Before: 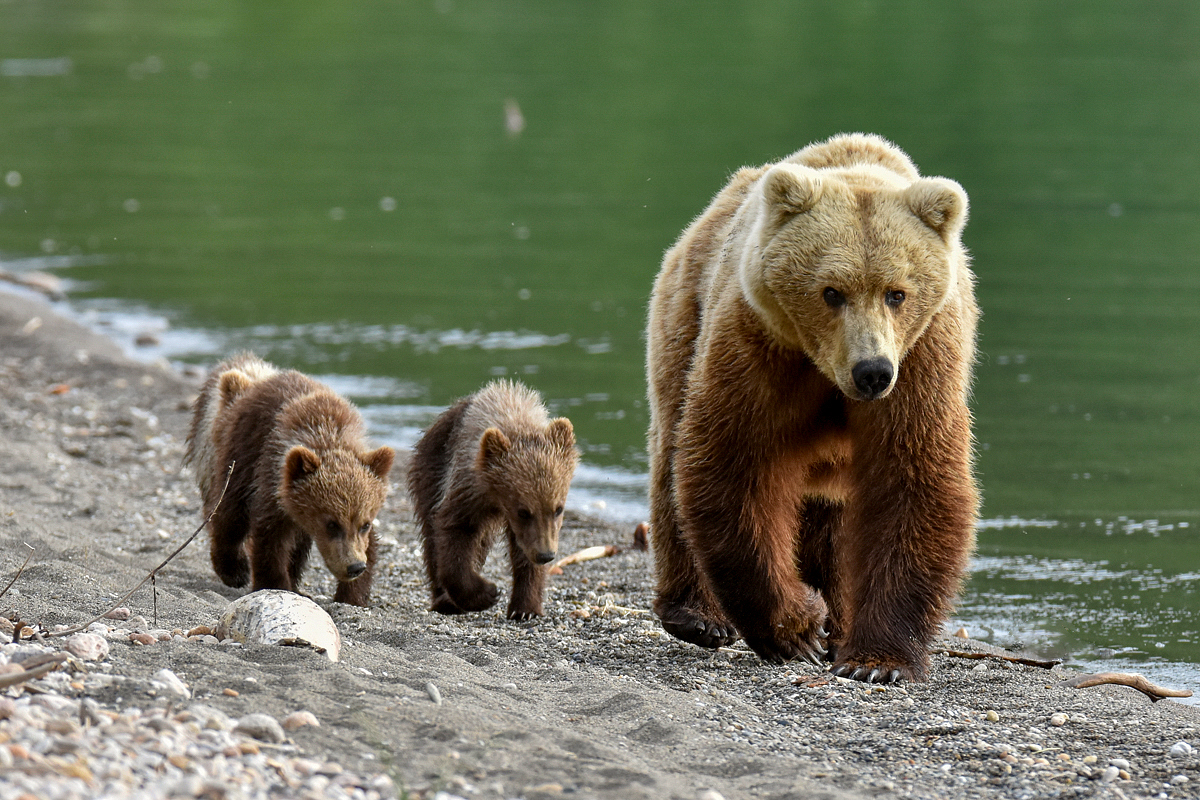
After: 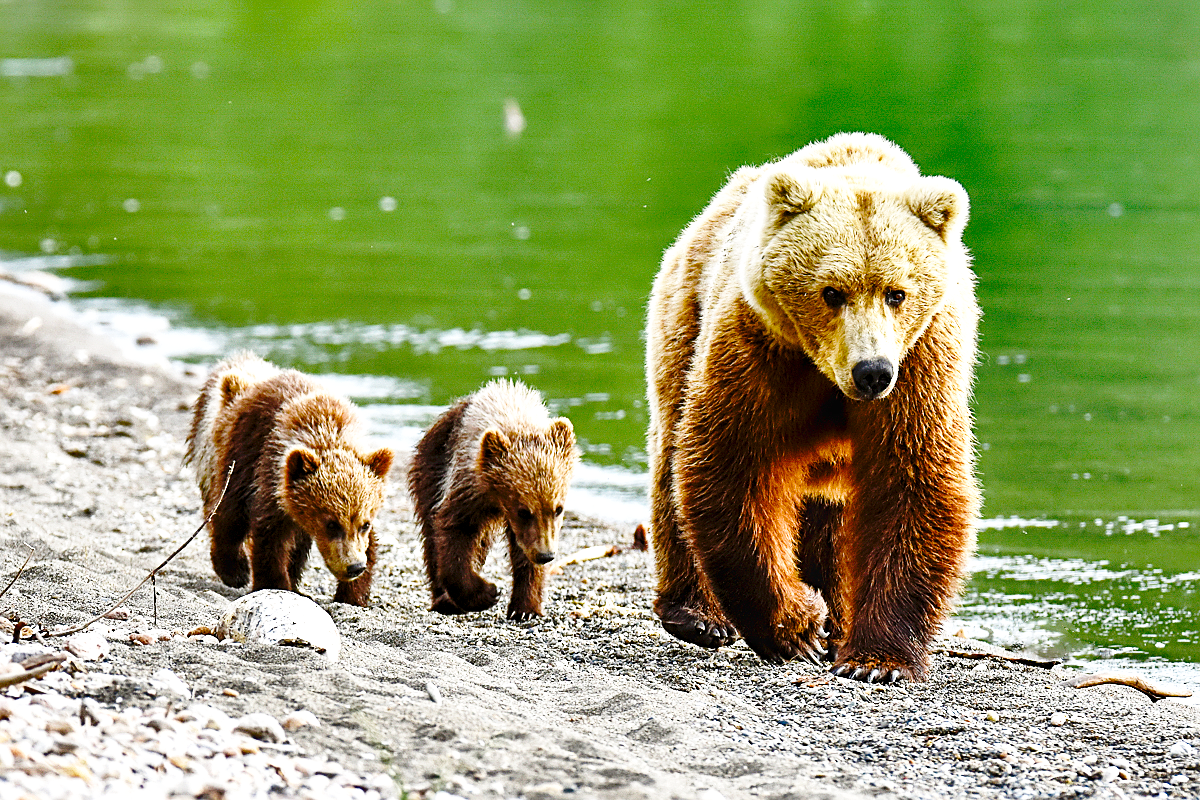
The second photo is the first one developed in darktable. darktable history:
shadows and highlights: low approximation 0.01, soften with gaussian
color balance rgb: perceptual saturation grading › global saturation 46.258%, perceptual saturation grading › highlights -50.586%, perceptual saturation grading › shadows 30.864%, global vibrance 20%
contrast equalizer: octaves 7, y [[0.783, 0.666, 0.575, 0.77, 0.556, 0.501], [0.5 ×6], [0.5 ×6], [0, 0.02, 0.272, 0.399, 0.062, 0], [0 ×6]], mix 0.304
exposure: black level correction -0.005, exposure 0.052 EV, compensate exposure bias true, compensate highlight preservation false
tone equalizer: -8 EV -0.394 EV, -7 EV -0.371 EV, -6 EV -0.308 EV, -5 EV -0.252 EV, -3 EV 0.214 EV, -2 EV 0.344 EV, -1 EV 0.382 EV, +0 EV 0.429 EV, smoothing diameter 24.91%, edges refinement/feathering 13.42, preserve details guided filter
sharpen: on, module defaults
base curve: curves: ch0 [(0, 0) (0.032, 0.037) (0.105, 0.228) (0.435, 0.76) (0.856, 0.983) (1, 1)], preserve colors none
